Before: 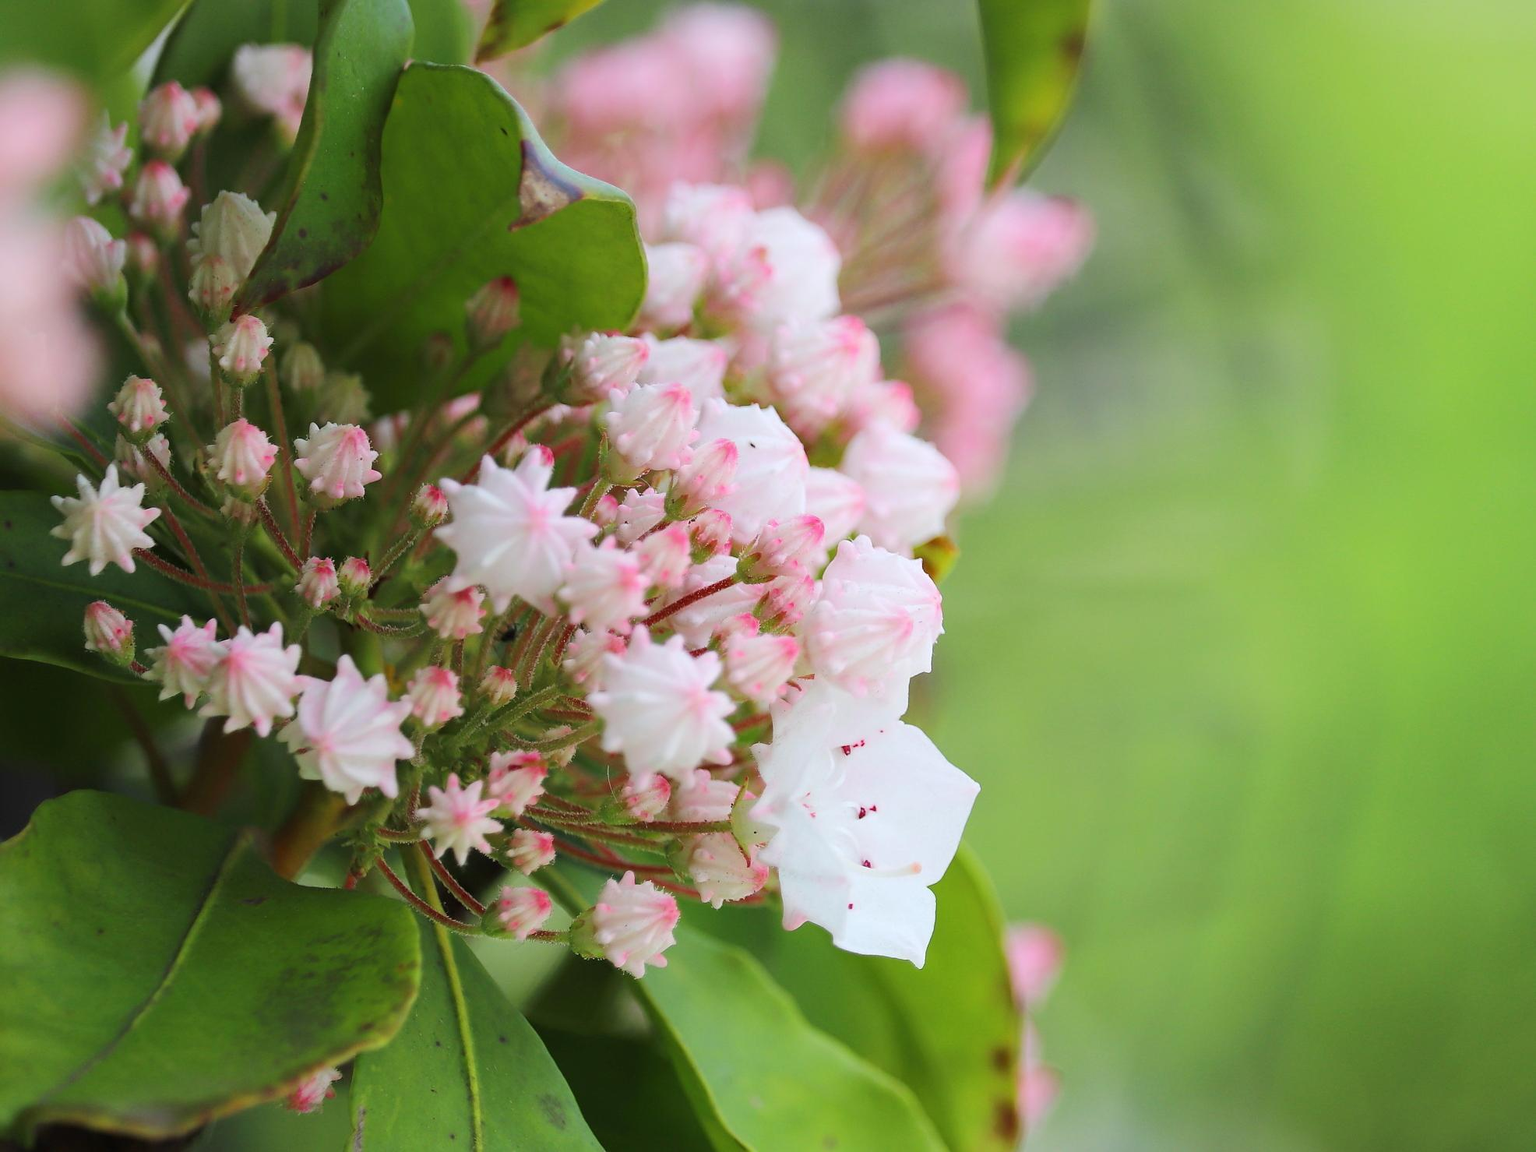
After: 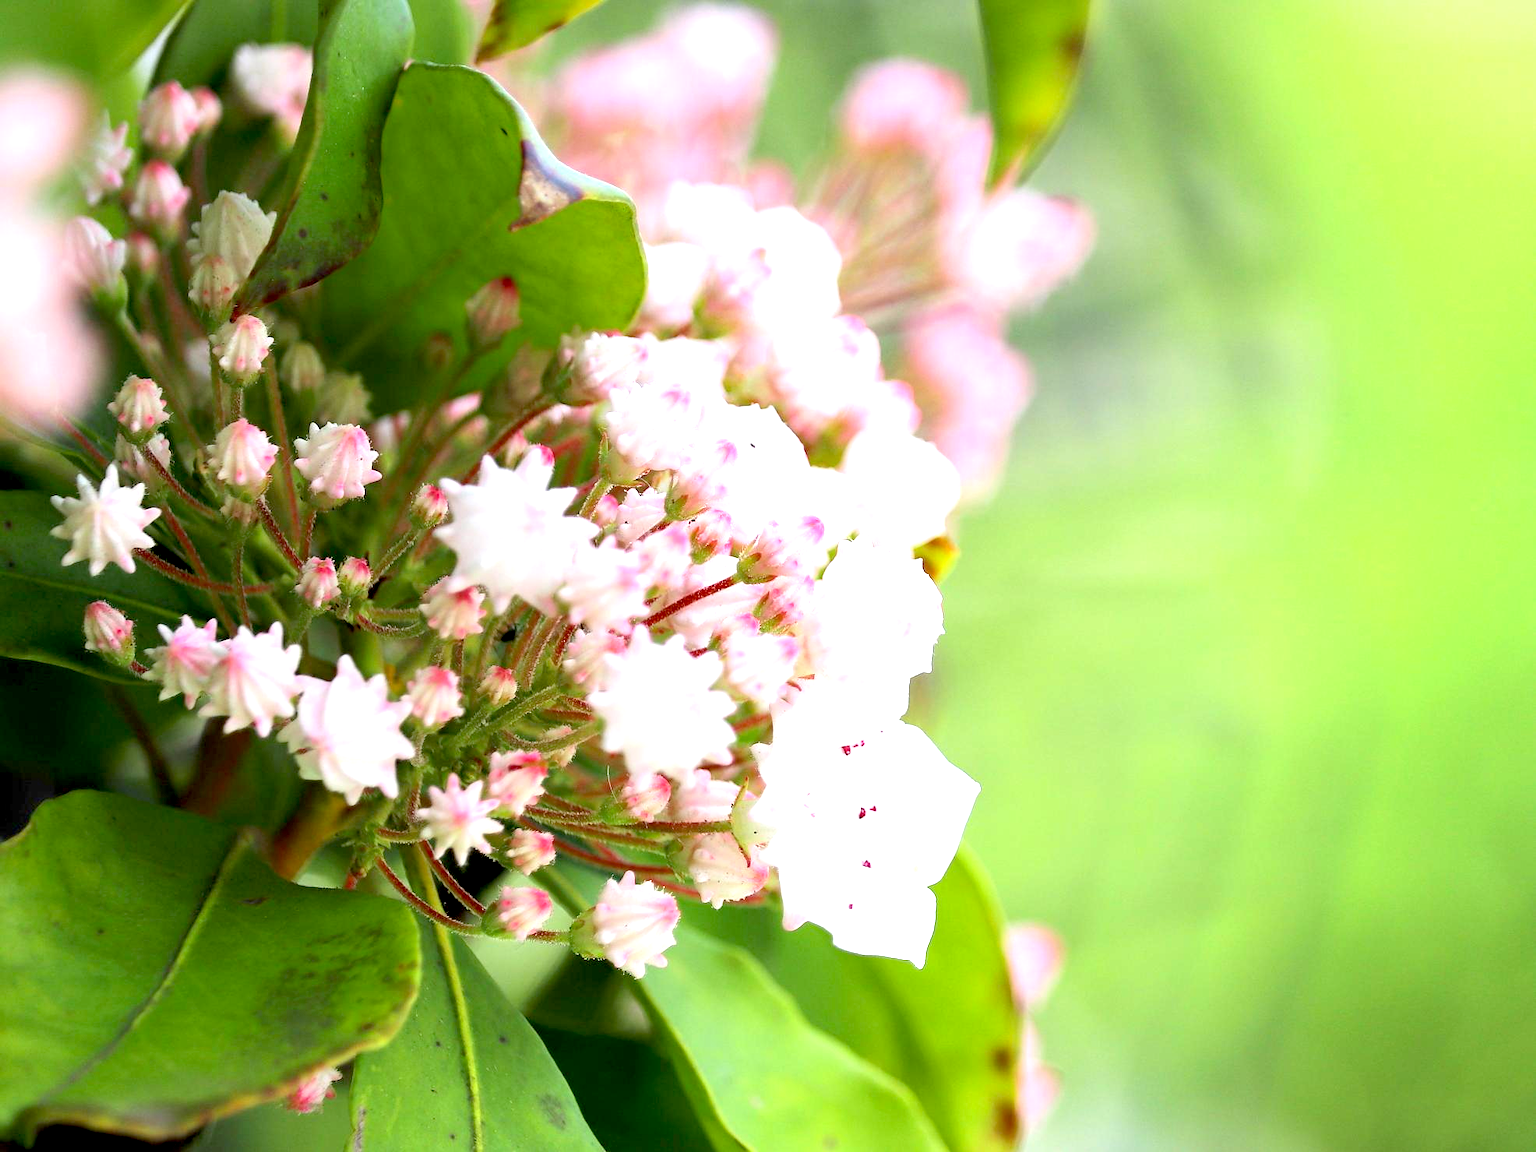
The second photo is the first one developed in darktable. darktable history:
exposure: black level correction 0.011, exposure 1.081 EV, compensate exposure bias true, compensate highlight preservation false
